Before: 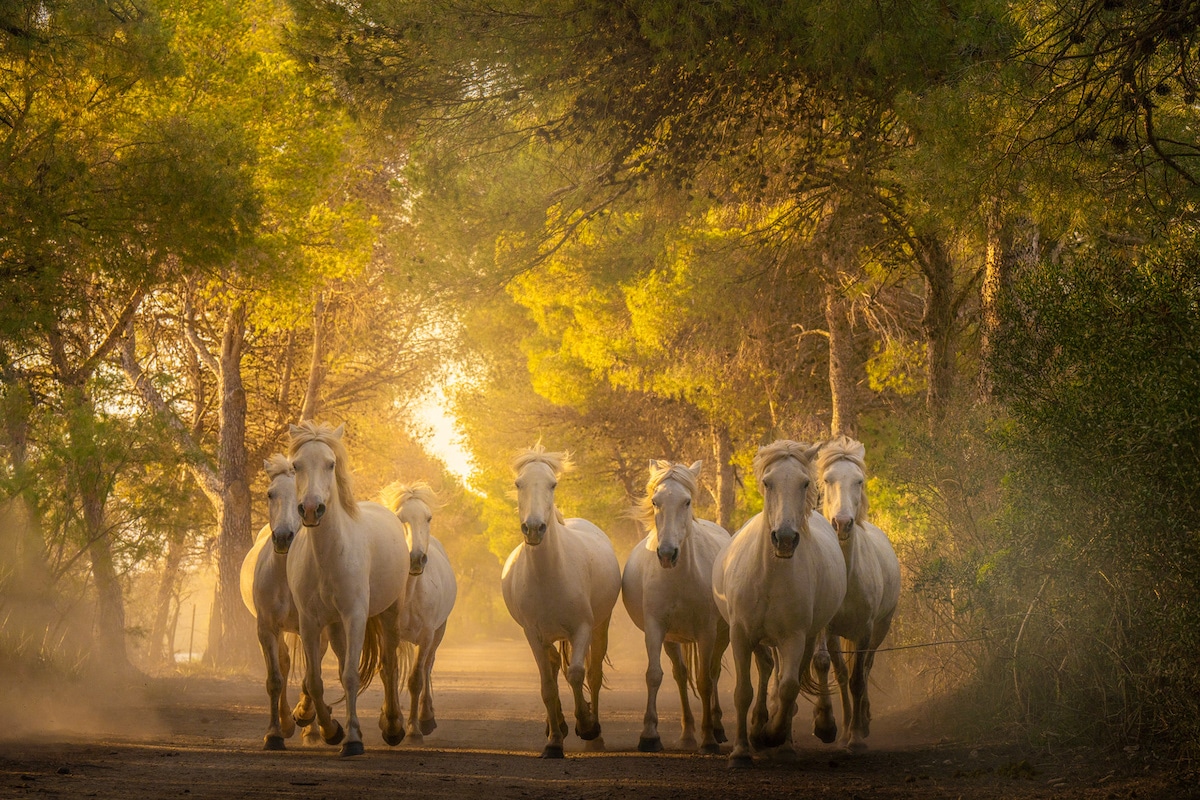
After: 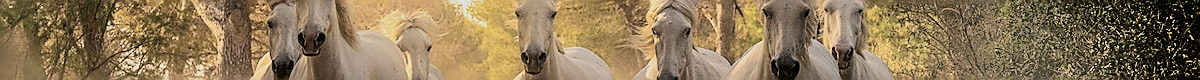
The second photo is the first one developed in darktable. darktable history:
shadows and highlights: shadows 75, highlights -60.85, soften with gaussian
crop and rotate: top 59.084%, bottom 30.916%
filmic rgb: black relative exposure -5 EV, hardness 2.88, contrast 1.3, highlights saturation mix -30%
contrast brightness saturation: contrast 0.1, saturation -0.36
sharpen: radius 1.4, amount 1.25, threshold 0.7
